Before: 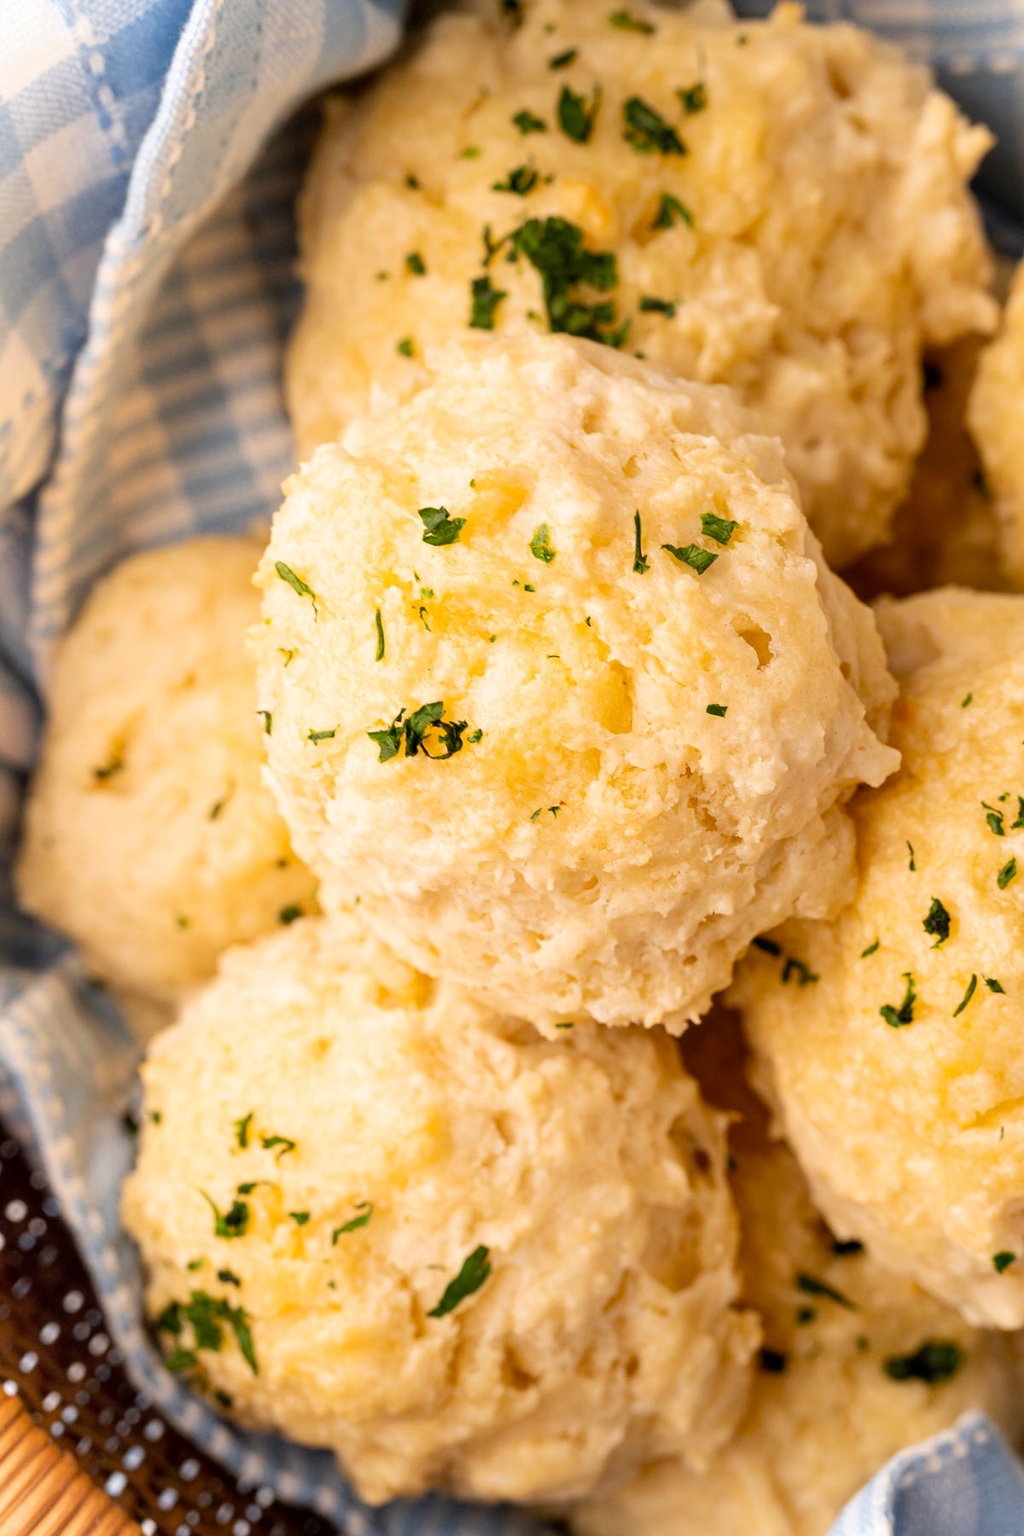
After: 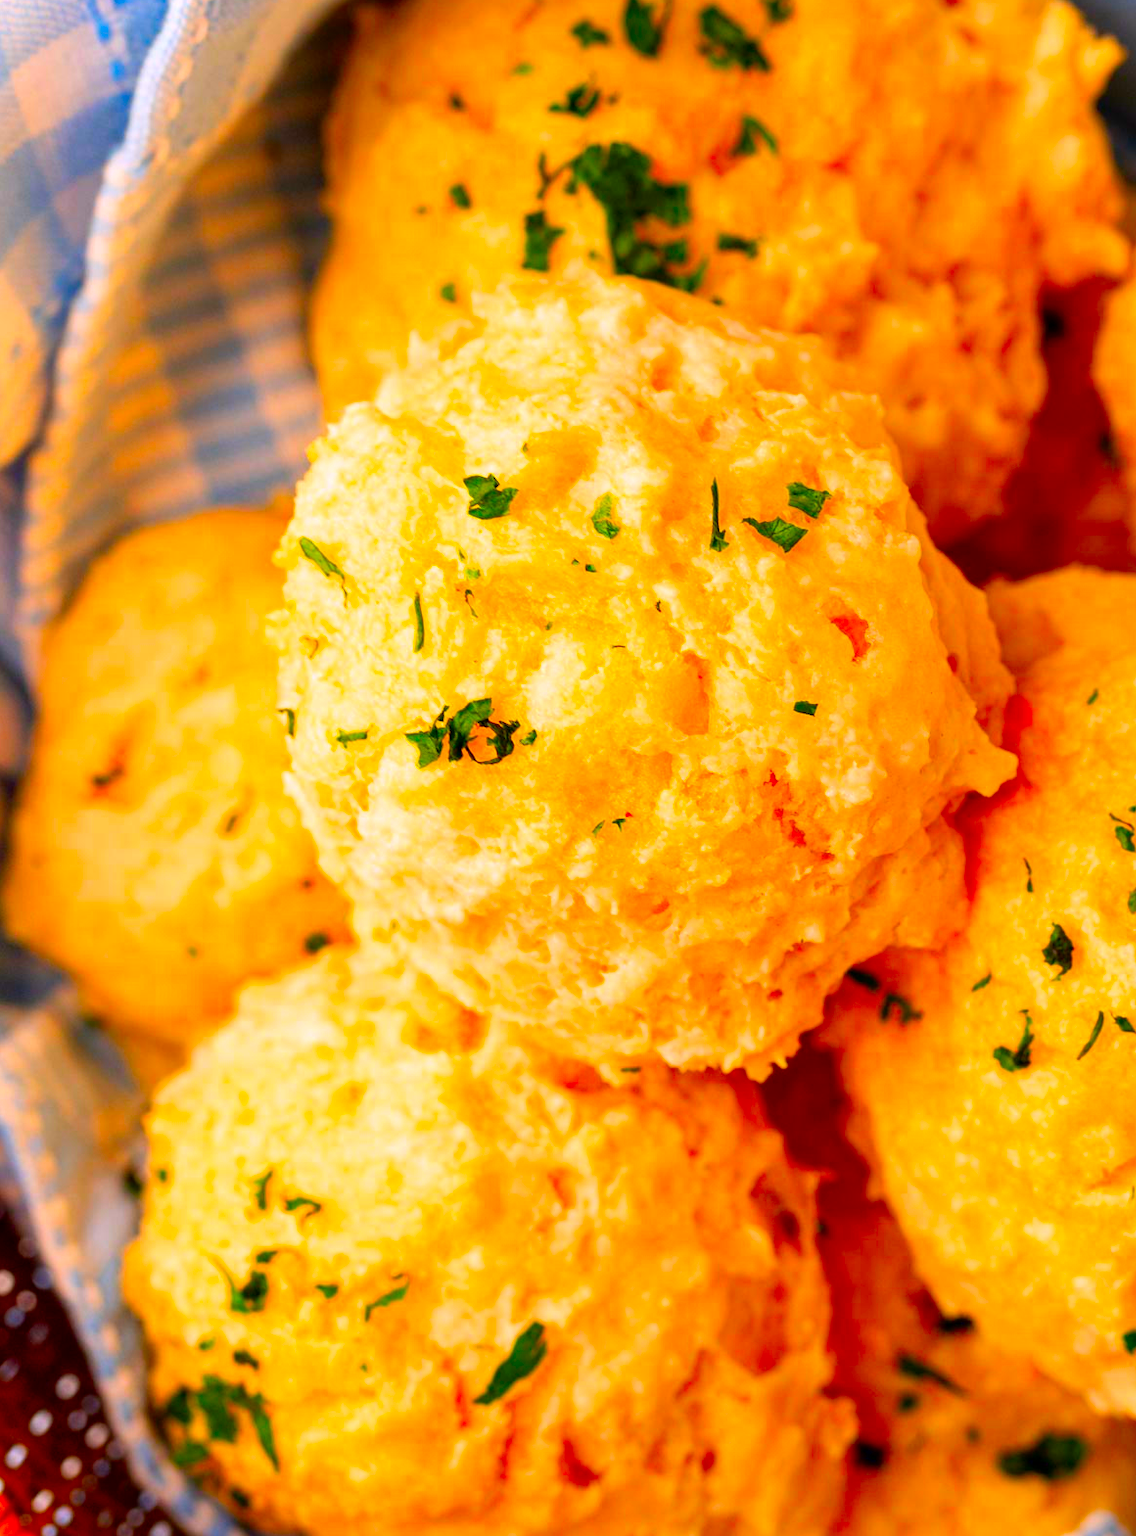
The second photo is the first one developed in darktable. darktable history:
crop: left 1.457%, top 6.091%, right 1.736%, bottom 6.695%
color correction: highlights a* 1.62, highlights b* -1.86, saturation 2.51
